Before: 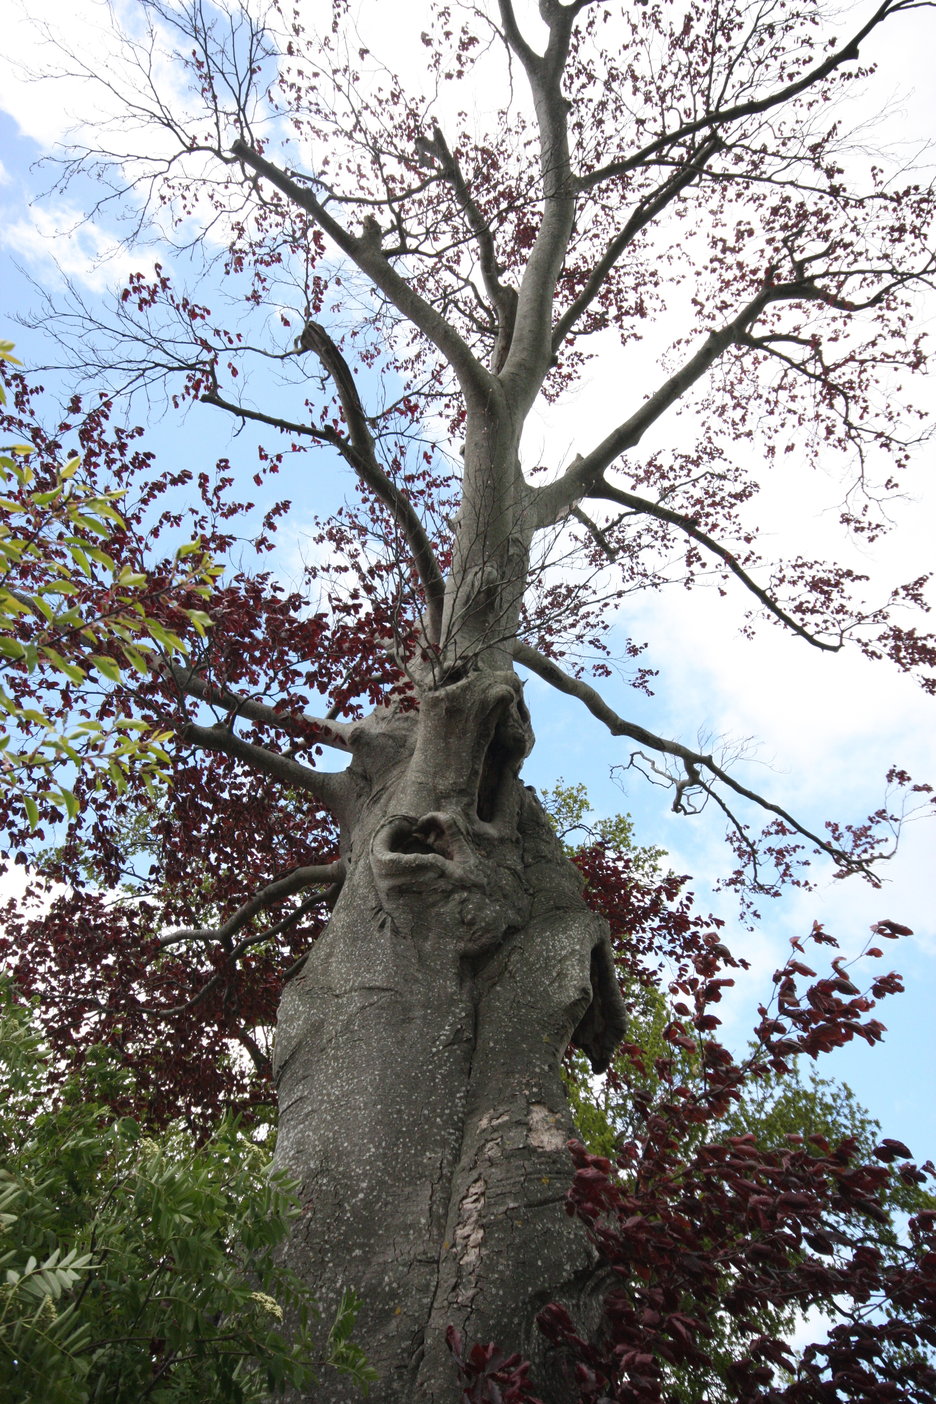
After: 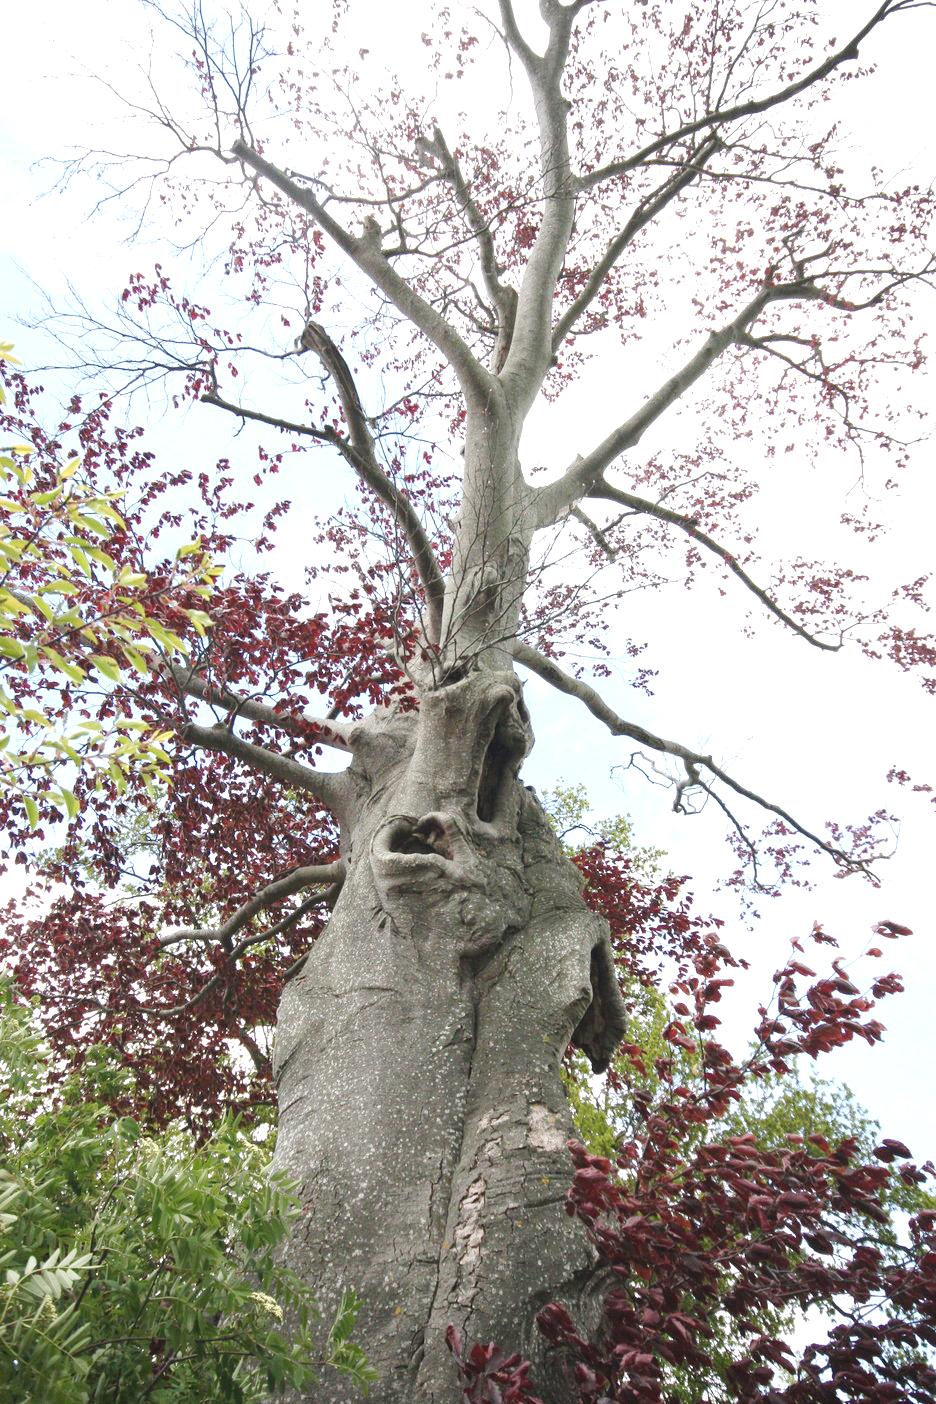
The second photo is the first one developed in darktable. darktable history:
exposure: black level correction 0, exposure 0.9 EV, compensate highlight preservation false
base curve: curves: ch0 [(0, 0) (0.158, 0.273) (0.879, 0.895) (1, 1)], preserve colors none
